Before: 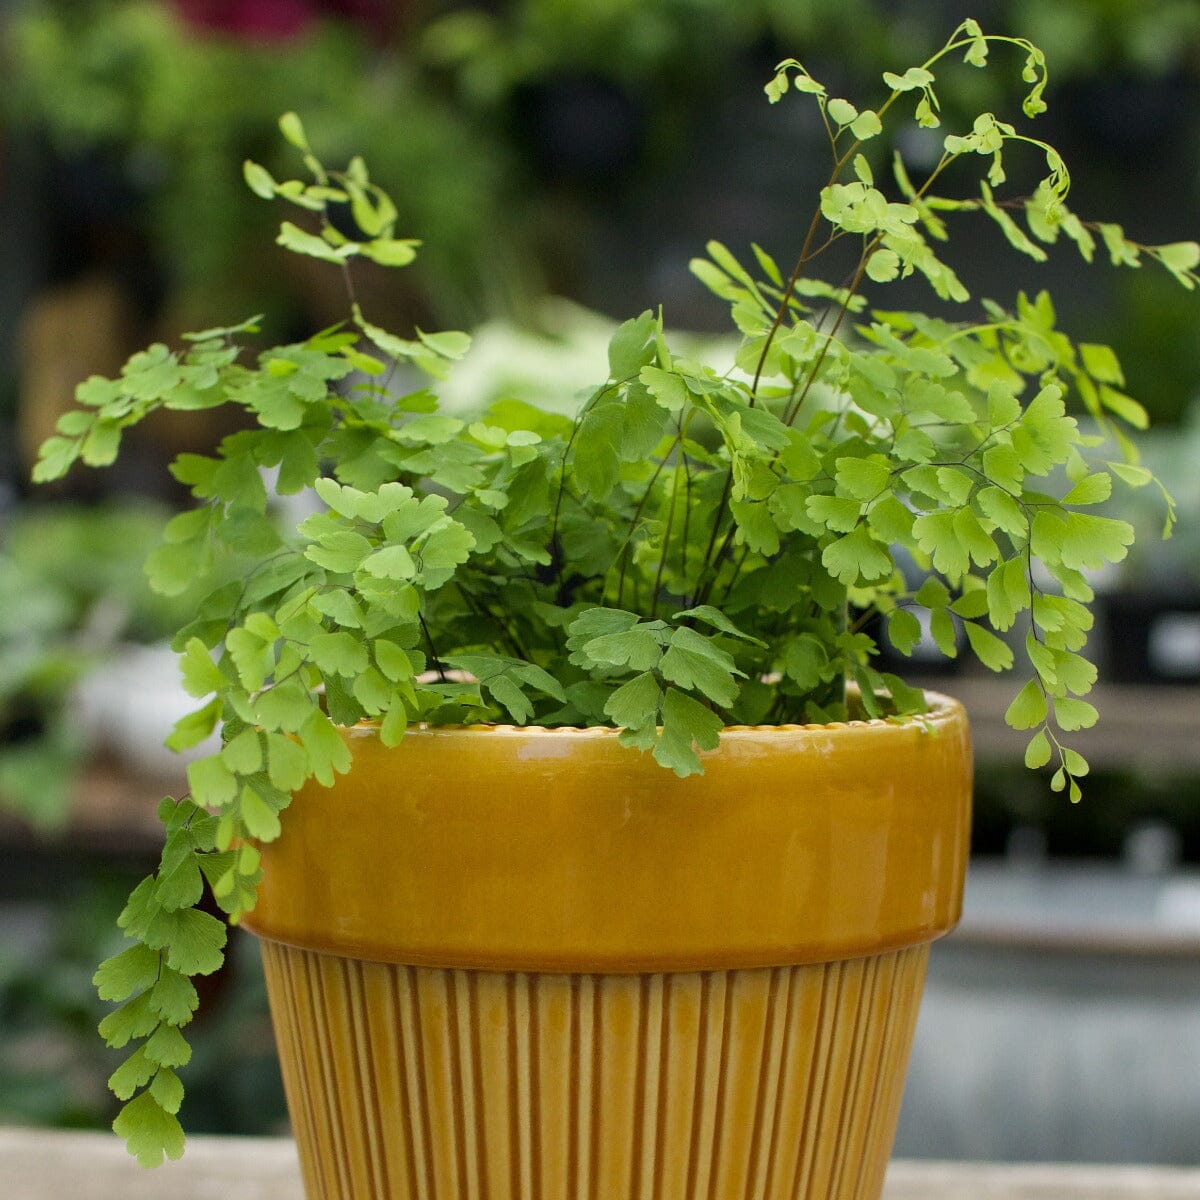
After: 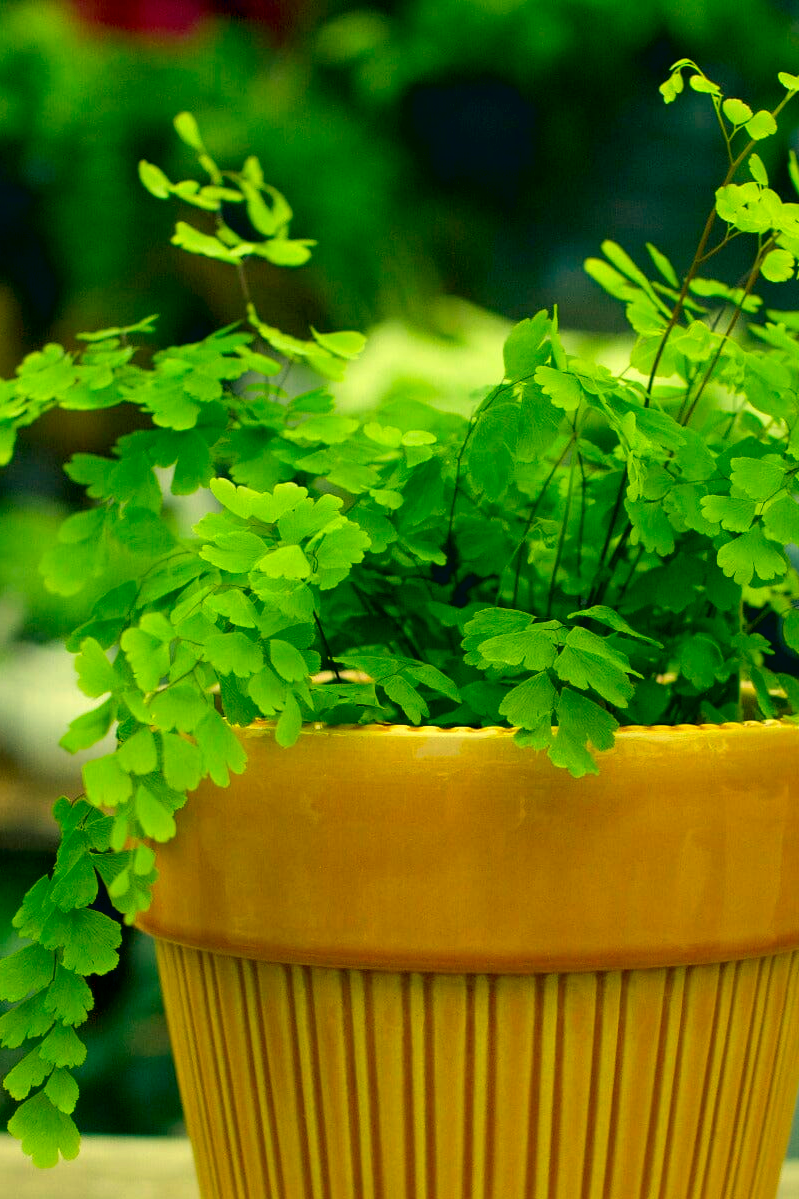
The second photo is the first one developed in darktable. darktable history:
white balance: red 1.123, blue 0.83
crop and rotate: left 8.786%, right 24.548%
color correction: highlights a* -20.08, highlights b* 9.8, shadows a* -20.4, shadows b* -10.76
contrast brightness saturation: saturation 0.5
exposure: black level correction 0.009, exposure 0.119 EV, compensate highlight preservation false
